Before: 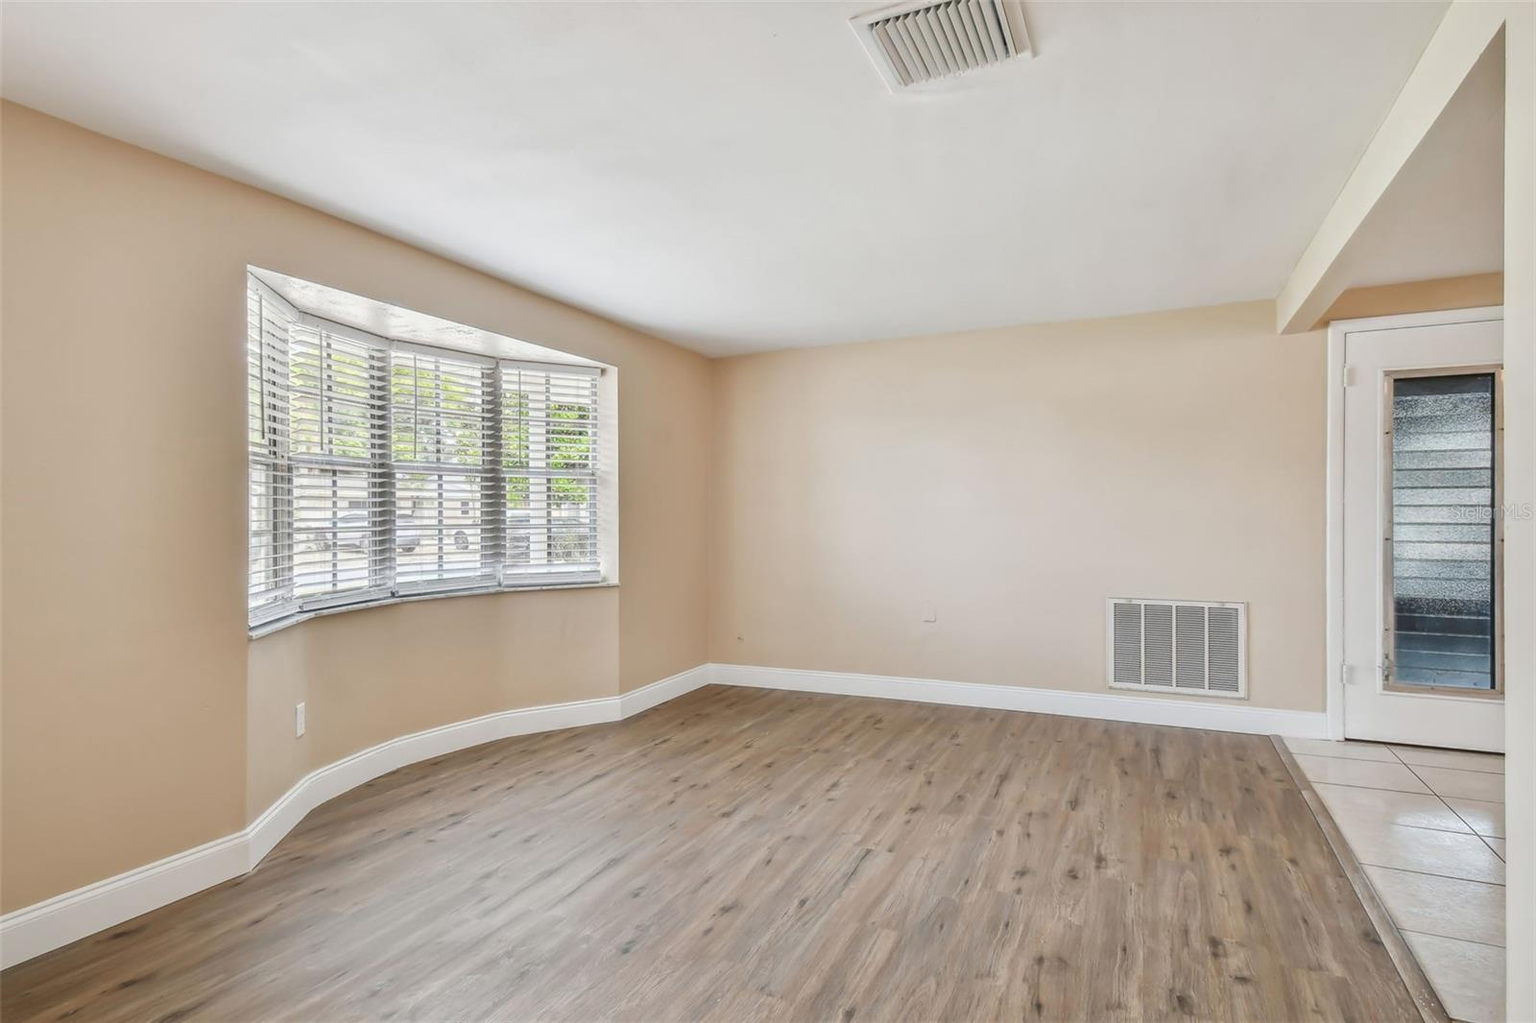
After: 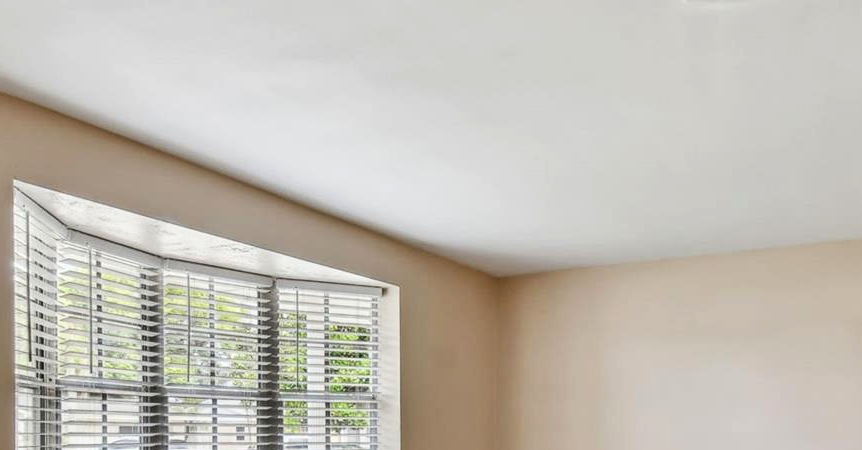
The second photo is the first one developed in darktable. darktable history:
contrast brightness saturation: contrast 0.19, brightness -0.24, saturation 0.11
crop: left 15.306%, top 9.065%, right 30.789%, bottom 48.638%
